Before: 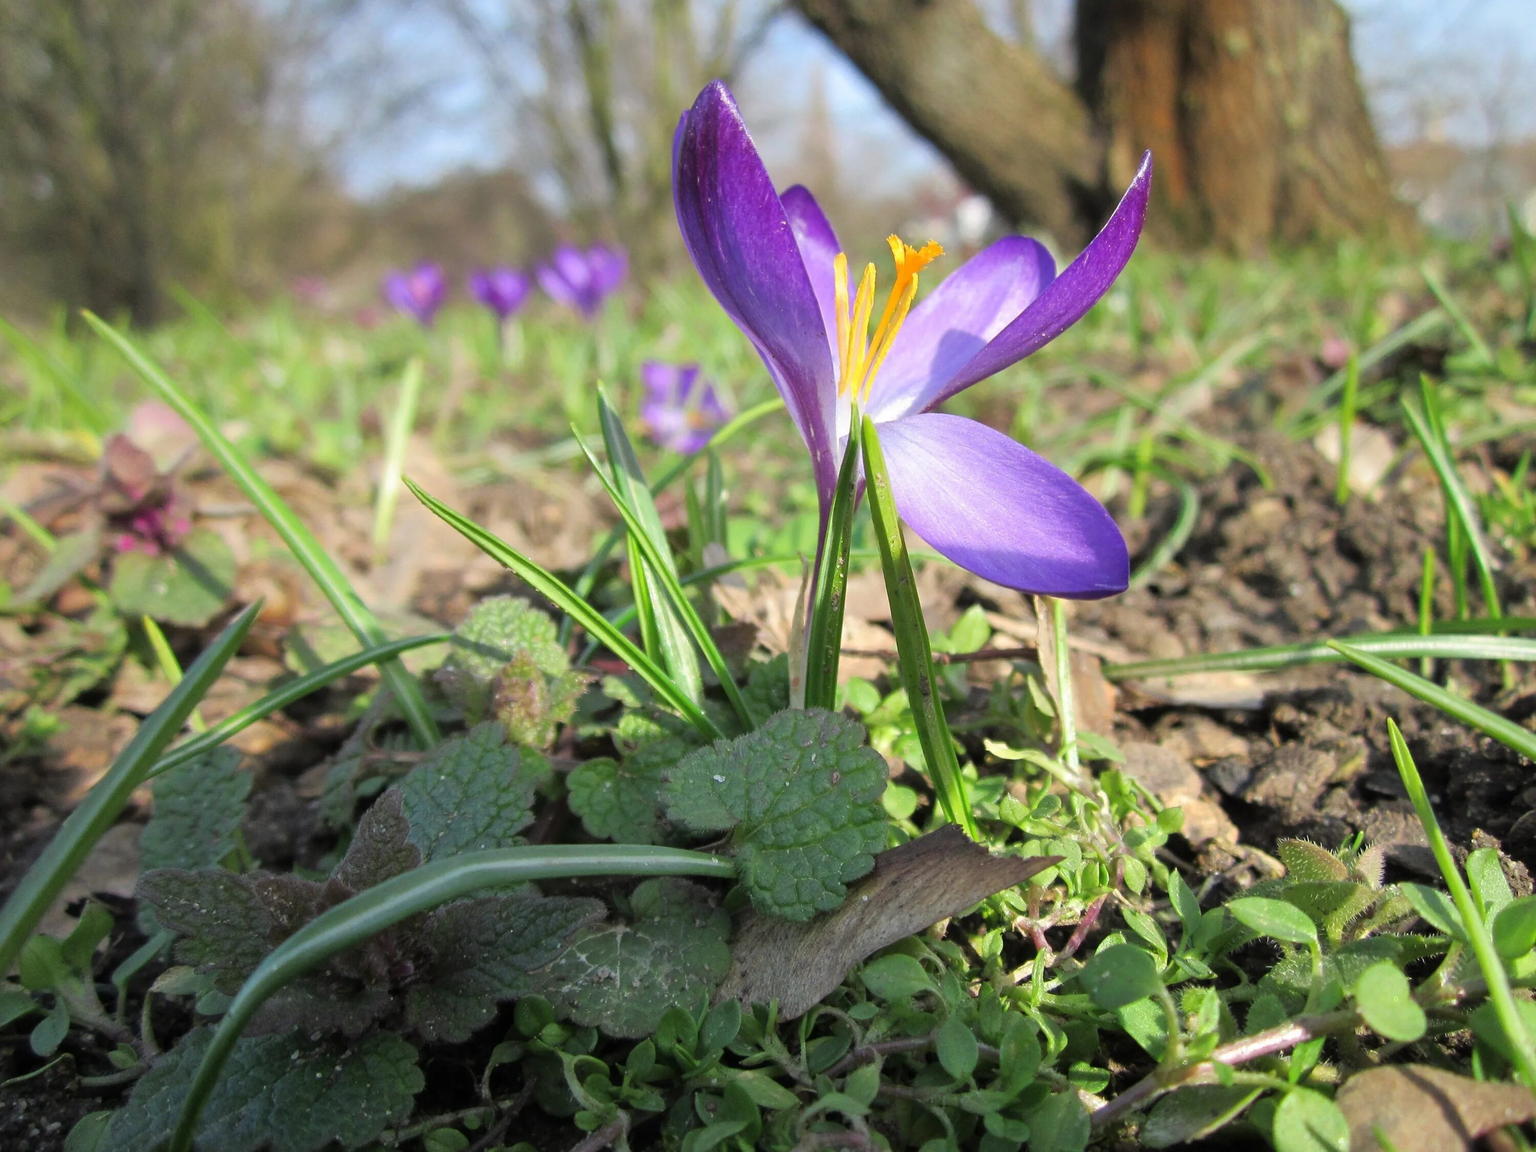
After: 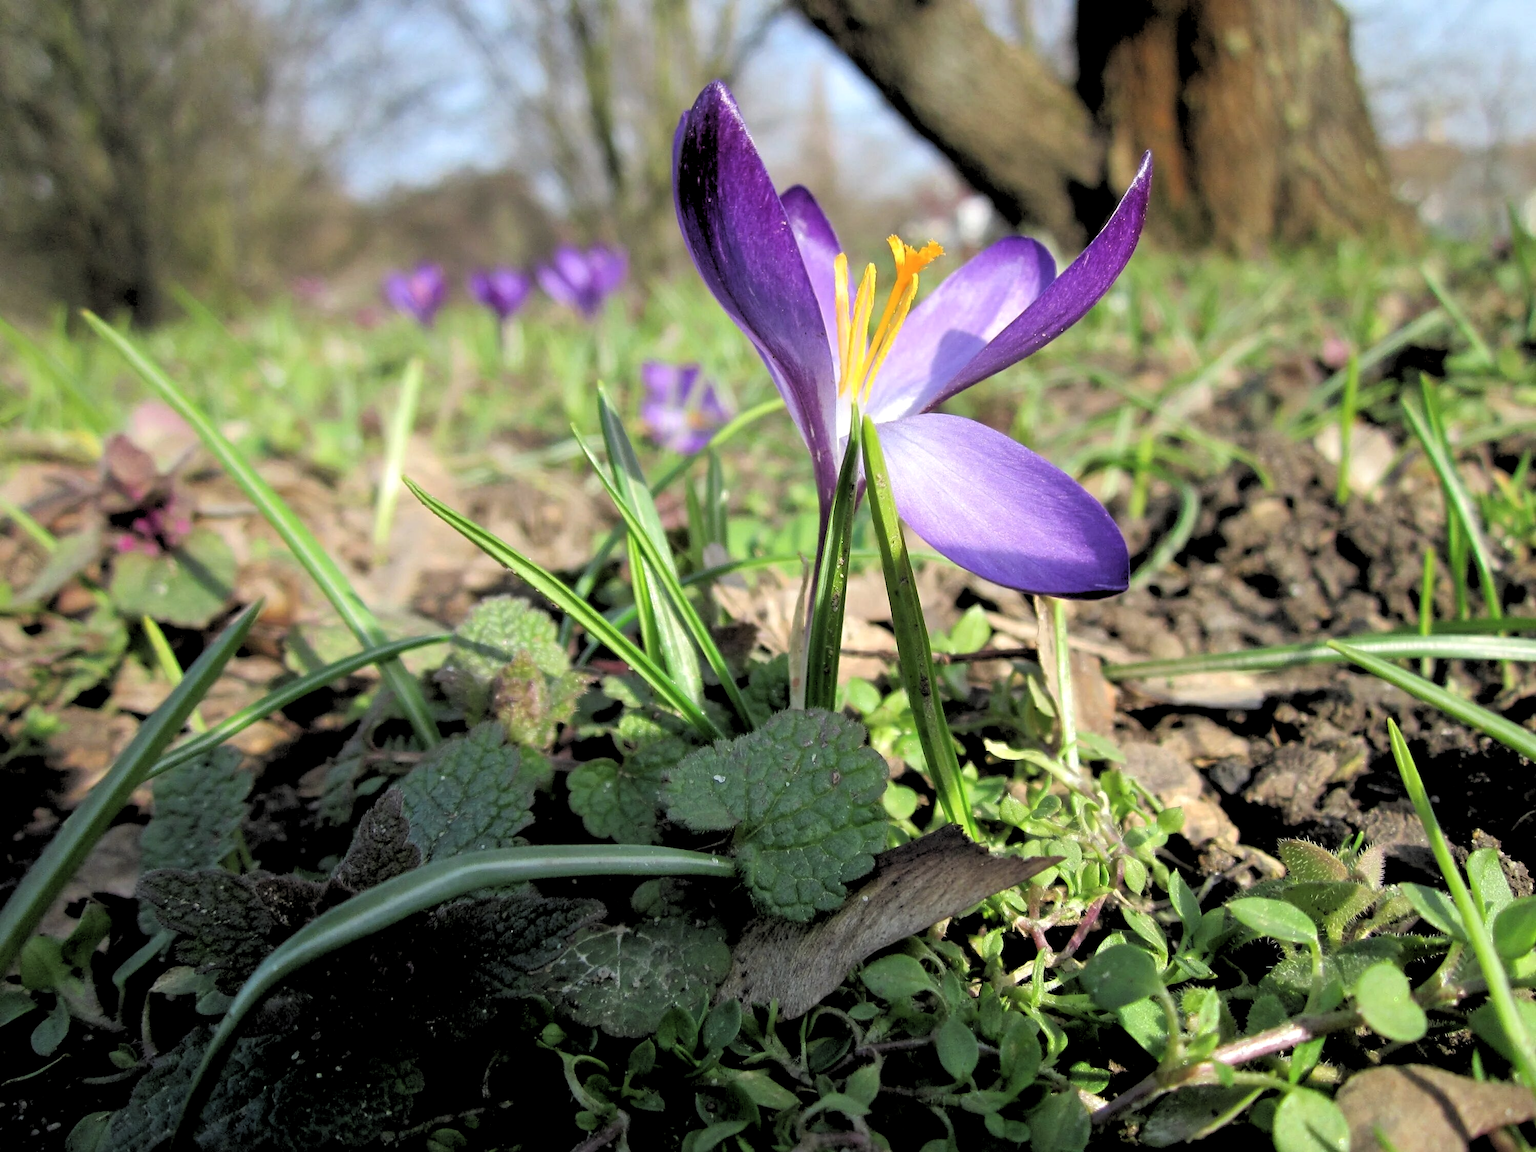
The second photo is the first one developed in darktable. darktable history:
rgb levels: levels [[0.034, 0.472, 0.904], [0, 0.5, 1], [0, 0.5, 1]]
contrast brightness saturation: saturation -0.05
exposure: compensate highlight preservation false
